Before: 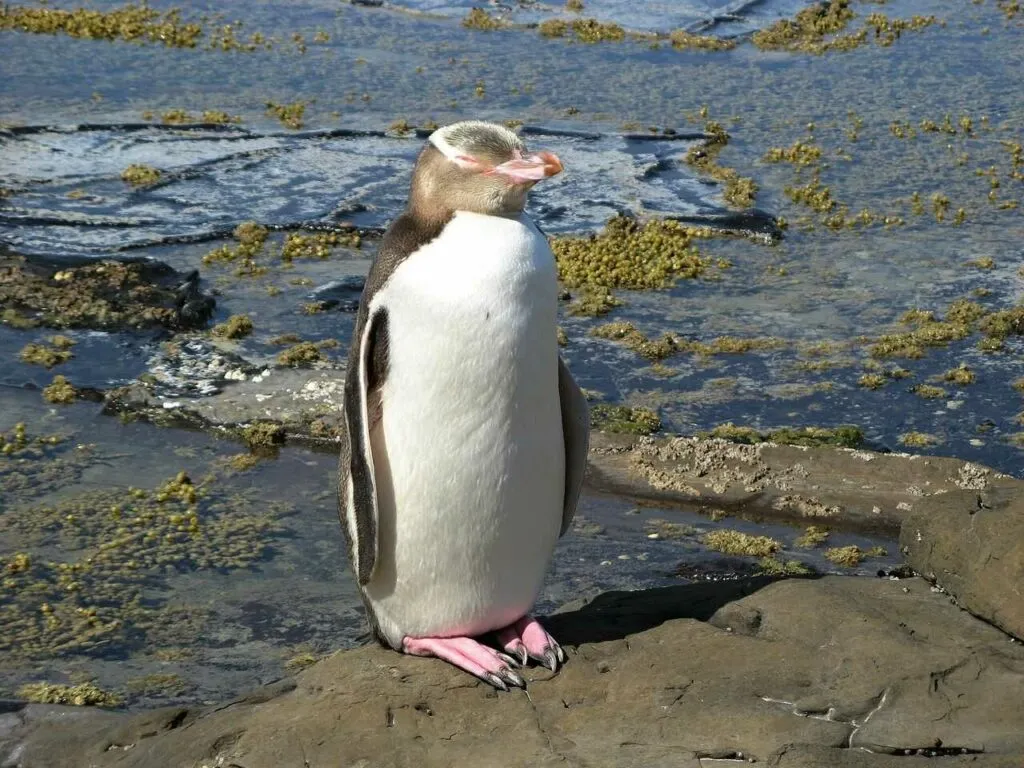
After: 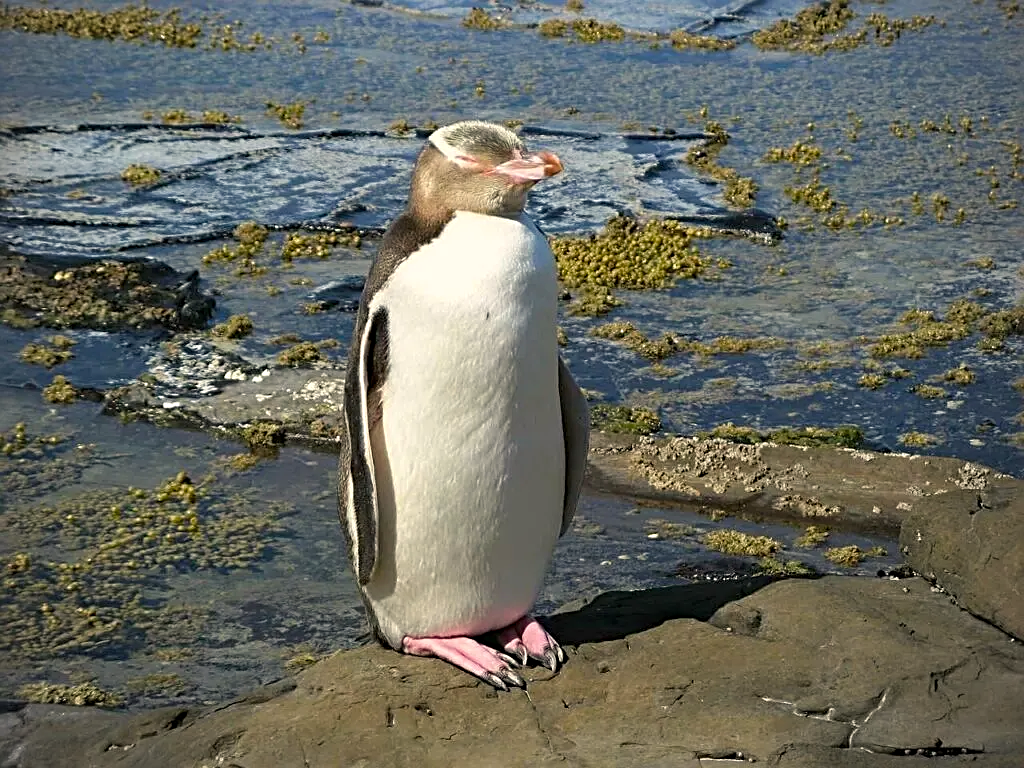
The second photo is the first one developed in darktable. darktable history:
vignetting: fall-off radius 63.55%, center (-0.033, -0.035), unbound false
sharpen: radius 2.53, amount 0.627
color balance rgb: shadows lift › hue 84.5°, highlights gain › chroma 3.064%, highlights gain › hue 75.53°, linear chroma grading › global chroma 14.502%, perceptual saturation grading › global saturation -1.82%, perceptual saturation grading › highlights -8.104%, perceptual saturation grading › mid-tones 8.677%, perceptual saturation grading › shadows 2.979%
